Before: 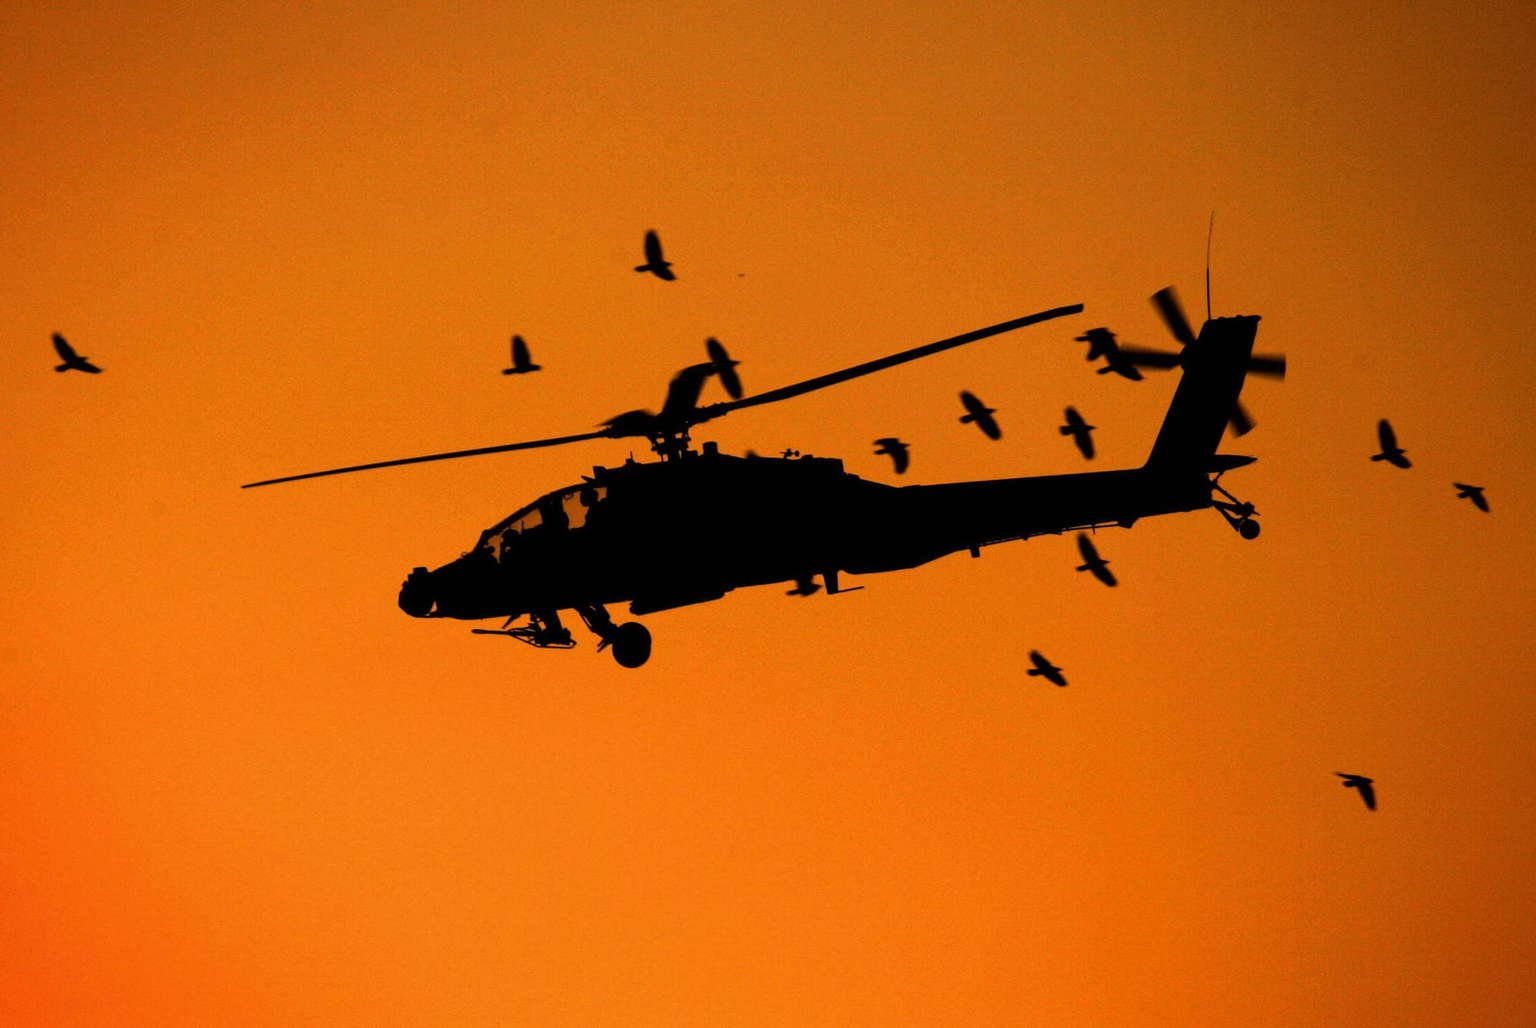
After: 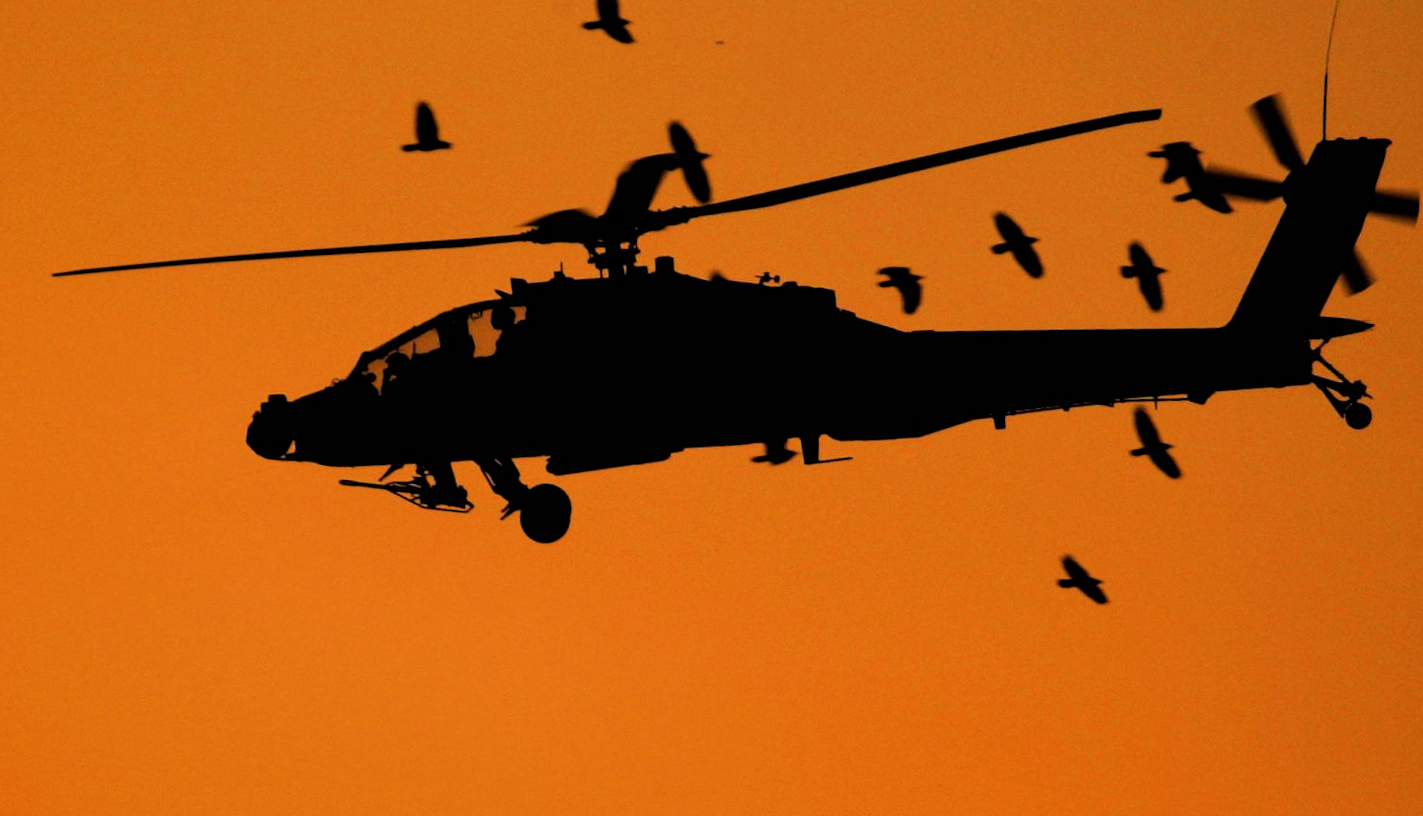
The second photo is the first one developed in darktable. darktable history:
shadows and highlights: radius 170.24, shadows 26.61, white point adjustment 3.14, highlights -68.88, soften with gaussian
crop and rotate: angle -3.77°, left 9.828%, top 20.963%, right 12.168%, bottom 12.112%
filmic rgb: black relative exposure -7.65 EV, white relative exposure 4.56 EV, hardness 3.61, color science v6 (2022)
